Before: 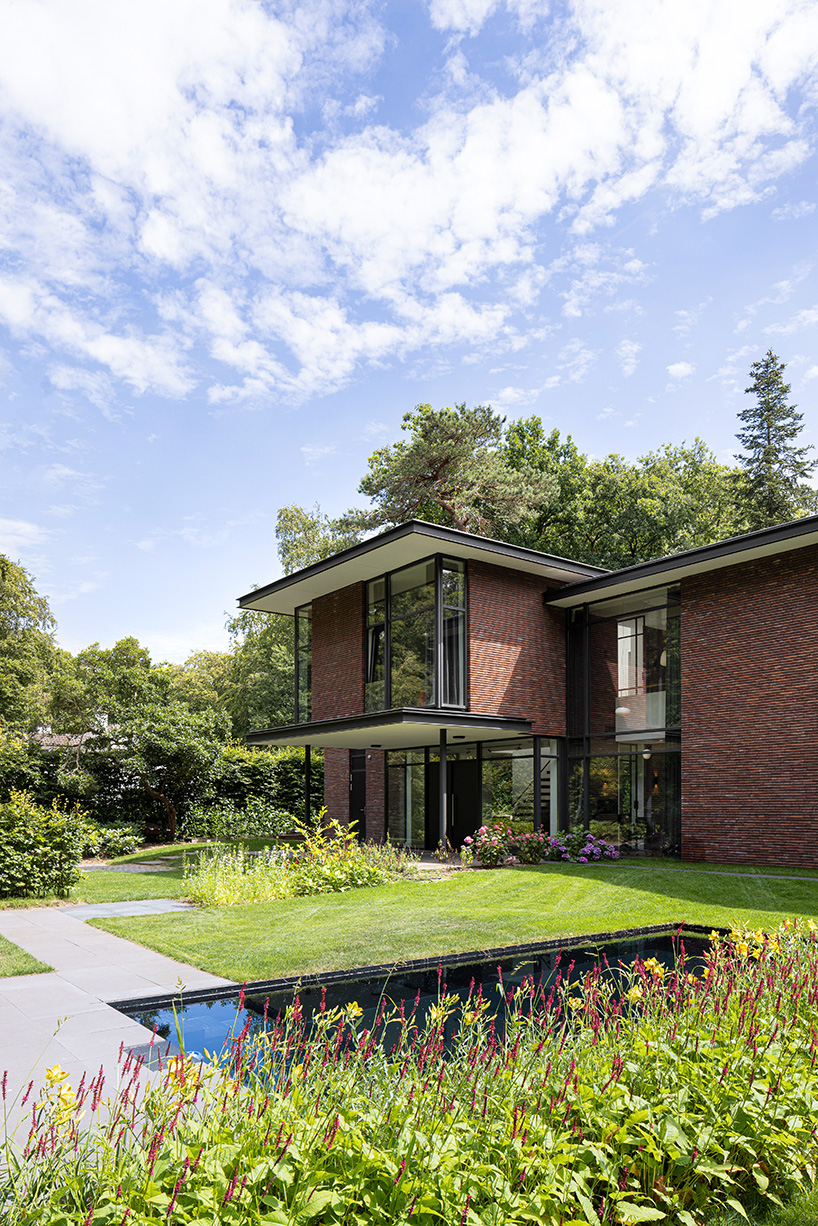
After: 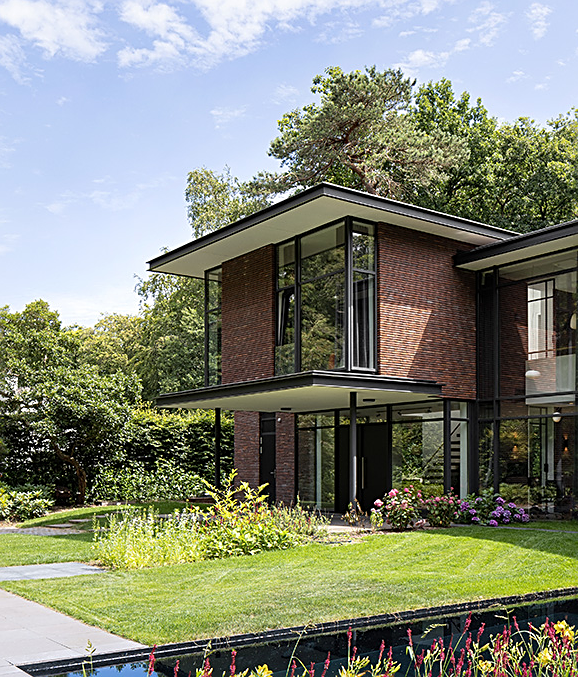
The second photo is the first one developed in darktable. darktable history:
crop: left 11.054%, top 27.514%, right 18.26%, bottom 17.205%
sharpen: on, module defaults
